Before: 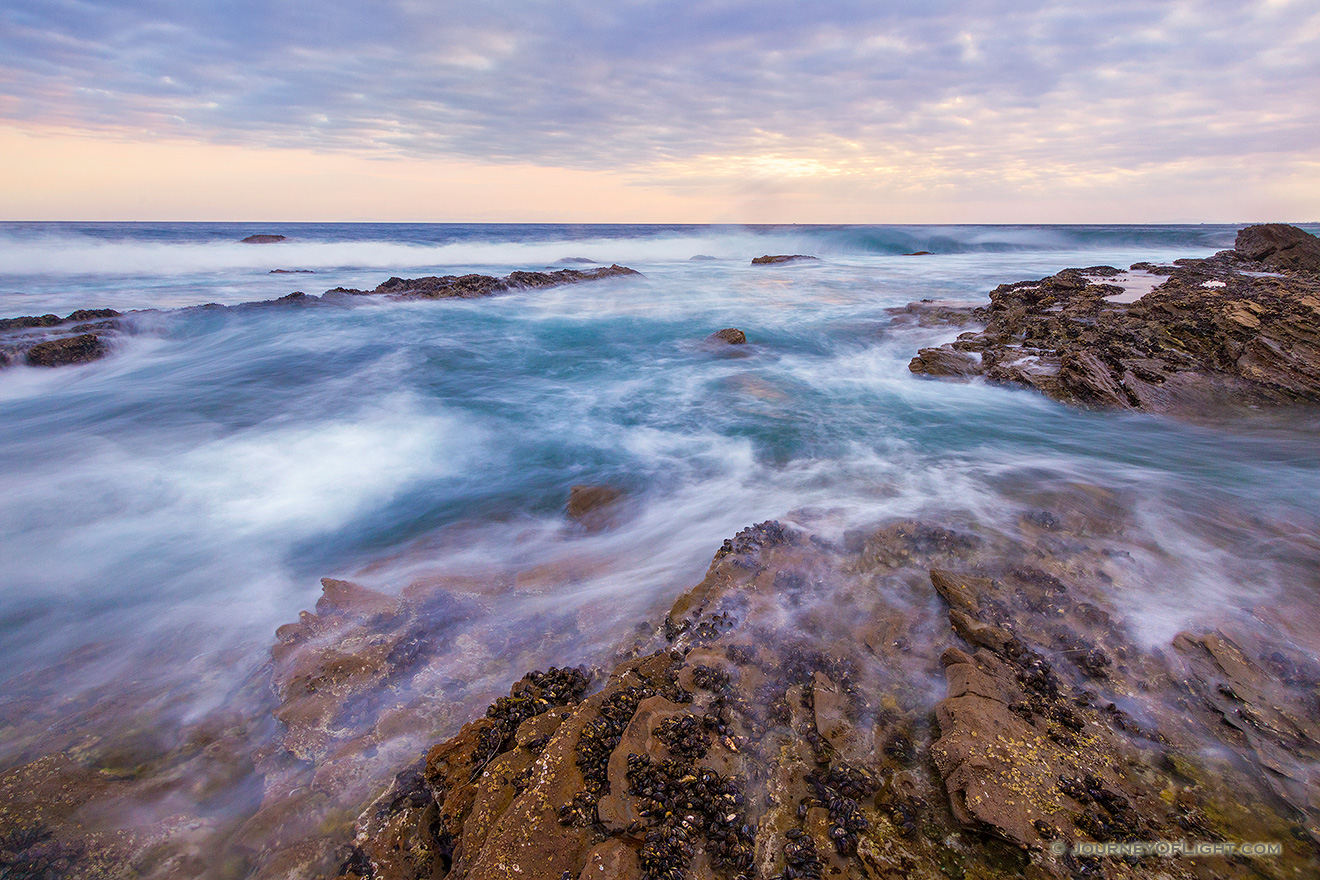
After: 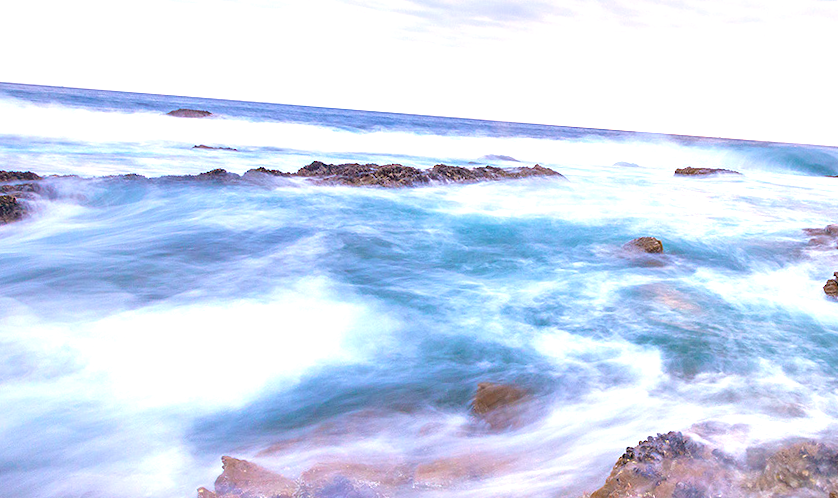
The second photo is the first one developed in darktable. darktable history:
color balance rgb: global offset › luminance -0.292%, global offset › hue 262.64°, perceptual saturation grading › global saturation 0.137%, saturation formula JzAzBz (2021)
crop and rotate: angle -4.22°, left 2.215%, top 6.897%, right 27.456%, bottom 30.405%
exposure: black level correction 0, exposure 1.107 EV, compensate highlight preservation false
